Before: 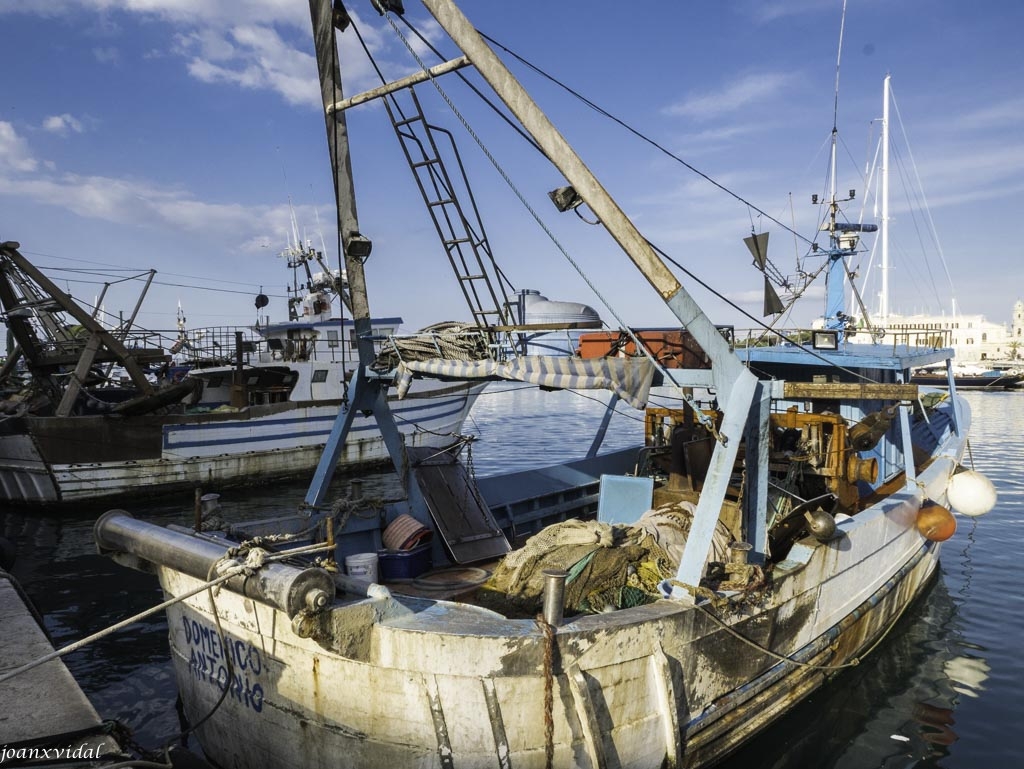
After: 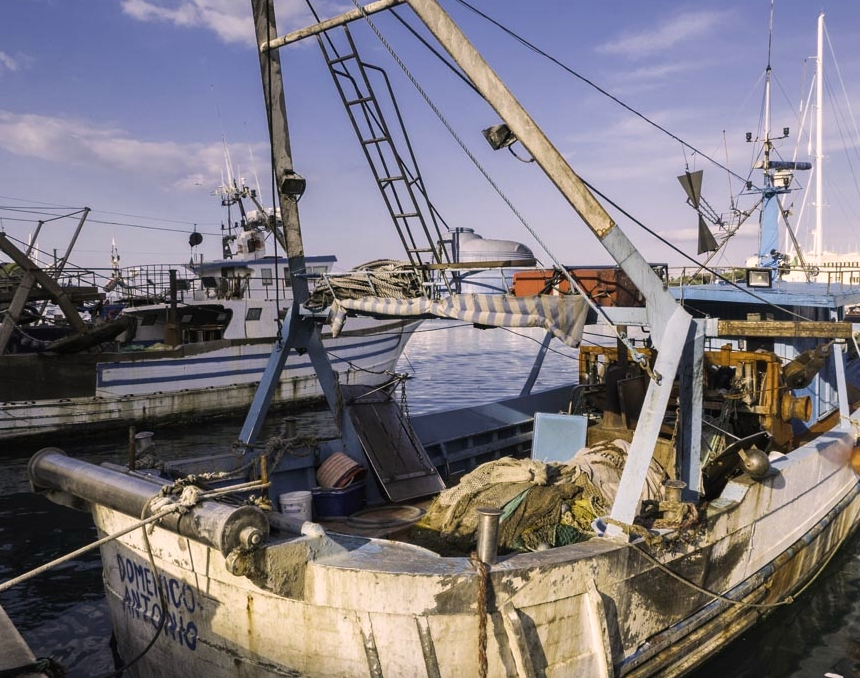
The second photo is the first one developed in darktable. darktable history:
crop: left 6.446%, top 8.188%, right 9.538%, bottom 3.548%
color correction: highlights a* 7.34, highlights b* 4.37
